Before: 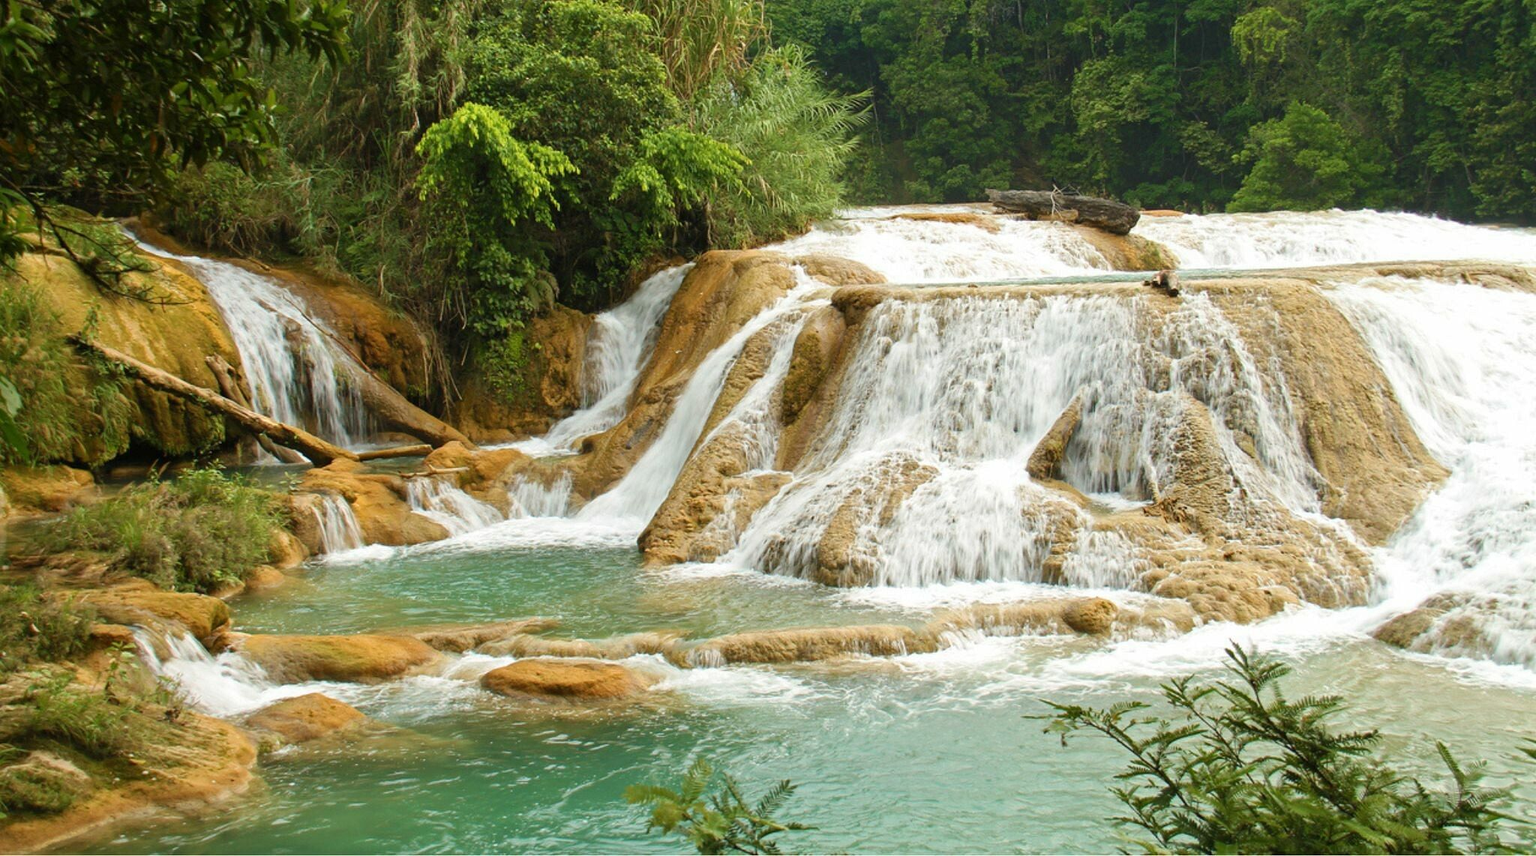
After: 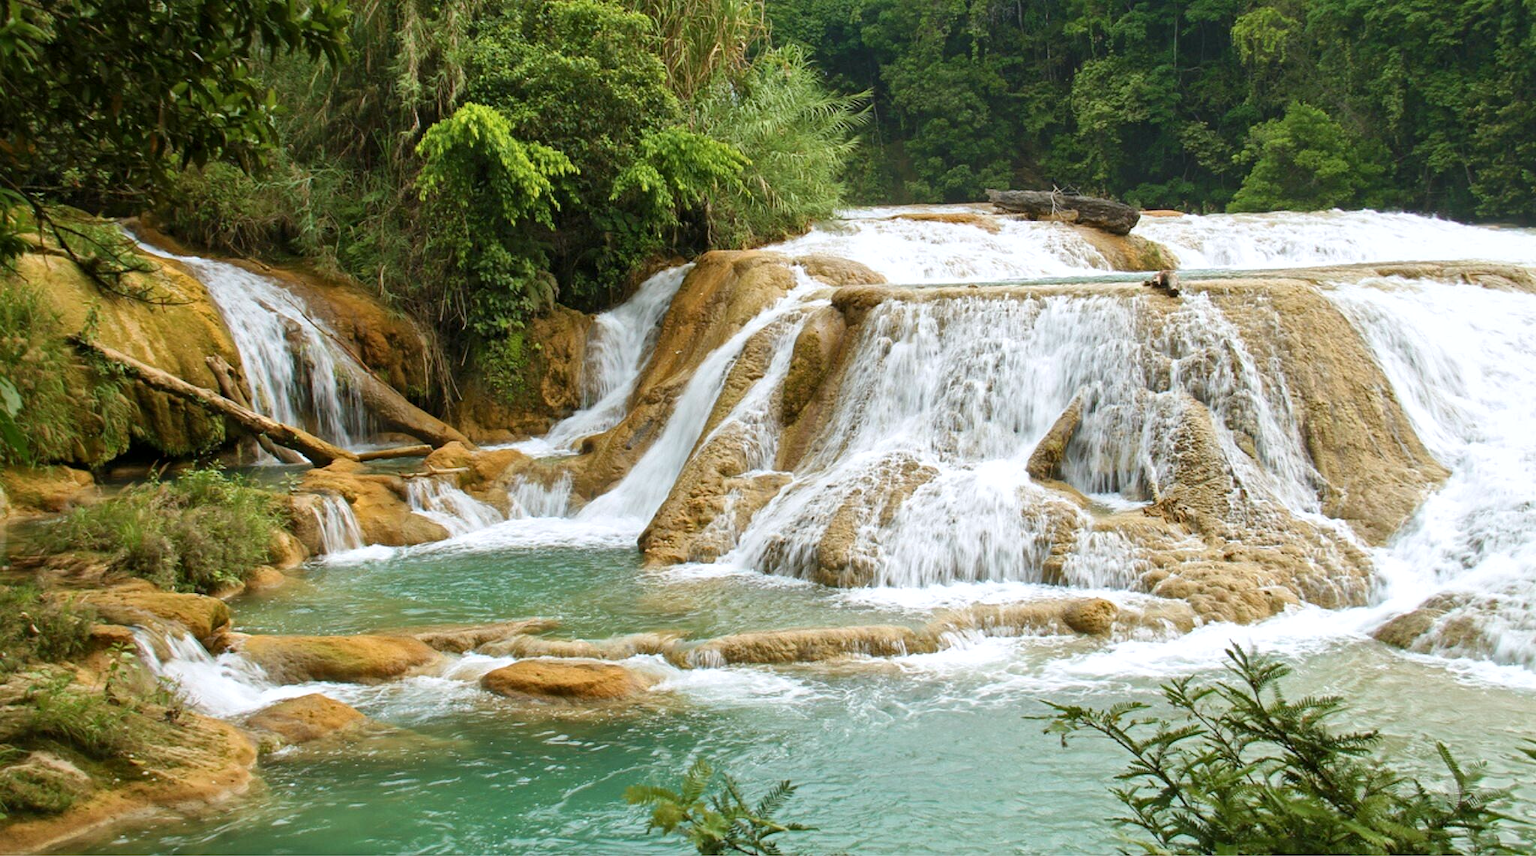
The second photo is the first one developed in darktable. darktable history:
white balance: red 0.984, blue 1.059
local contrast: mode bilateral grid, contrast 20, coarseness 50, detail 120%, midtone range 0.2
